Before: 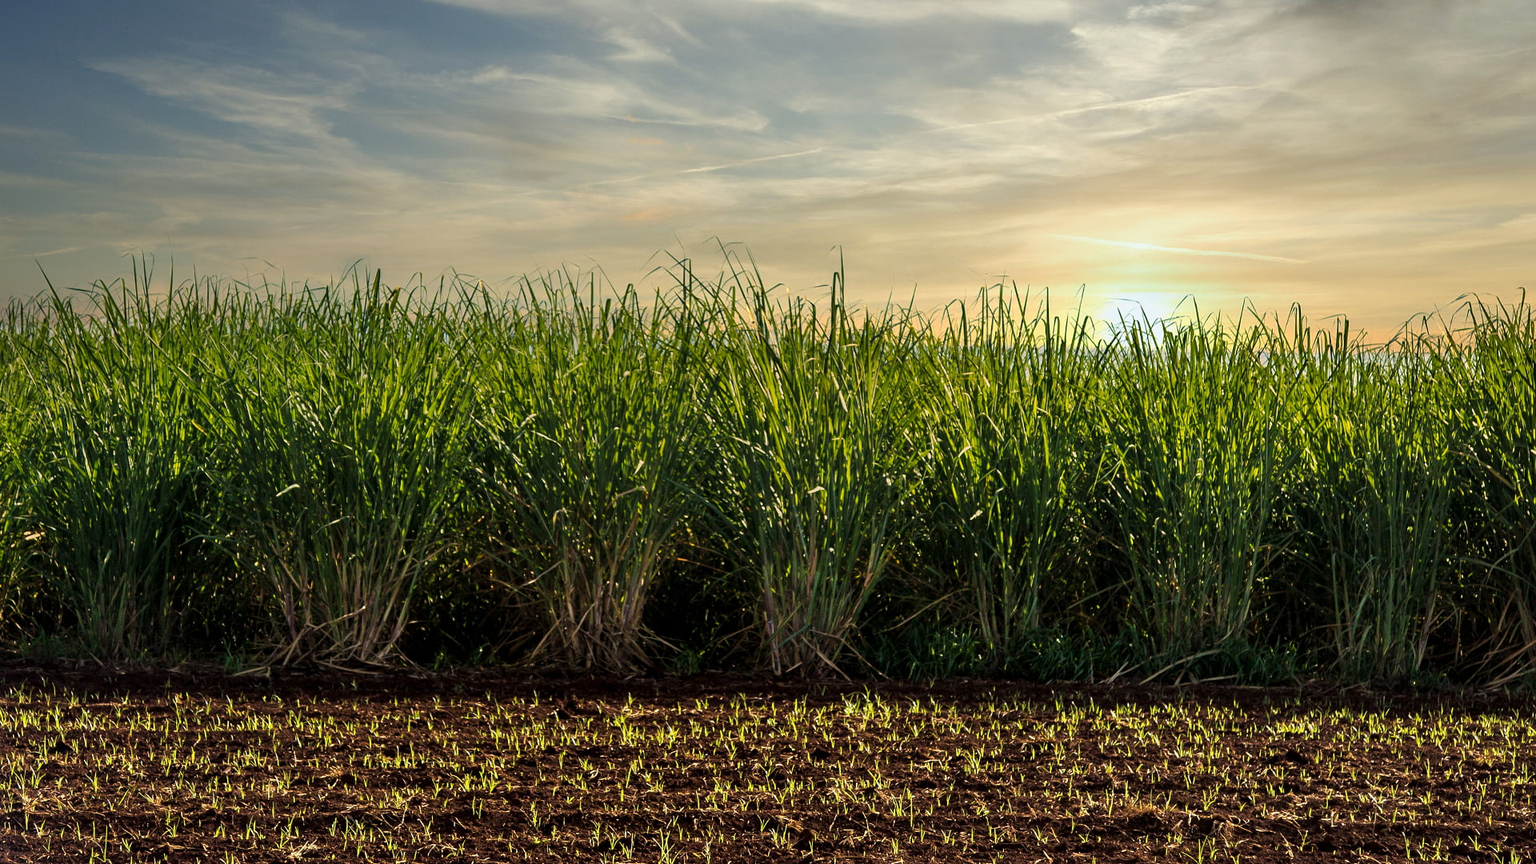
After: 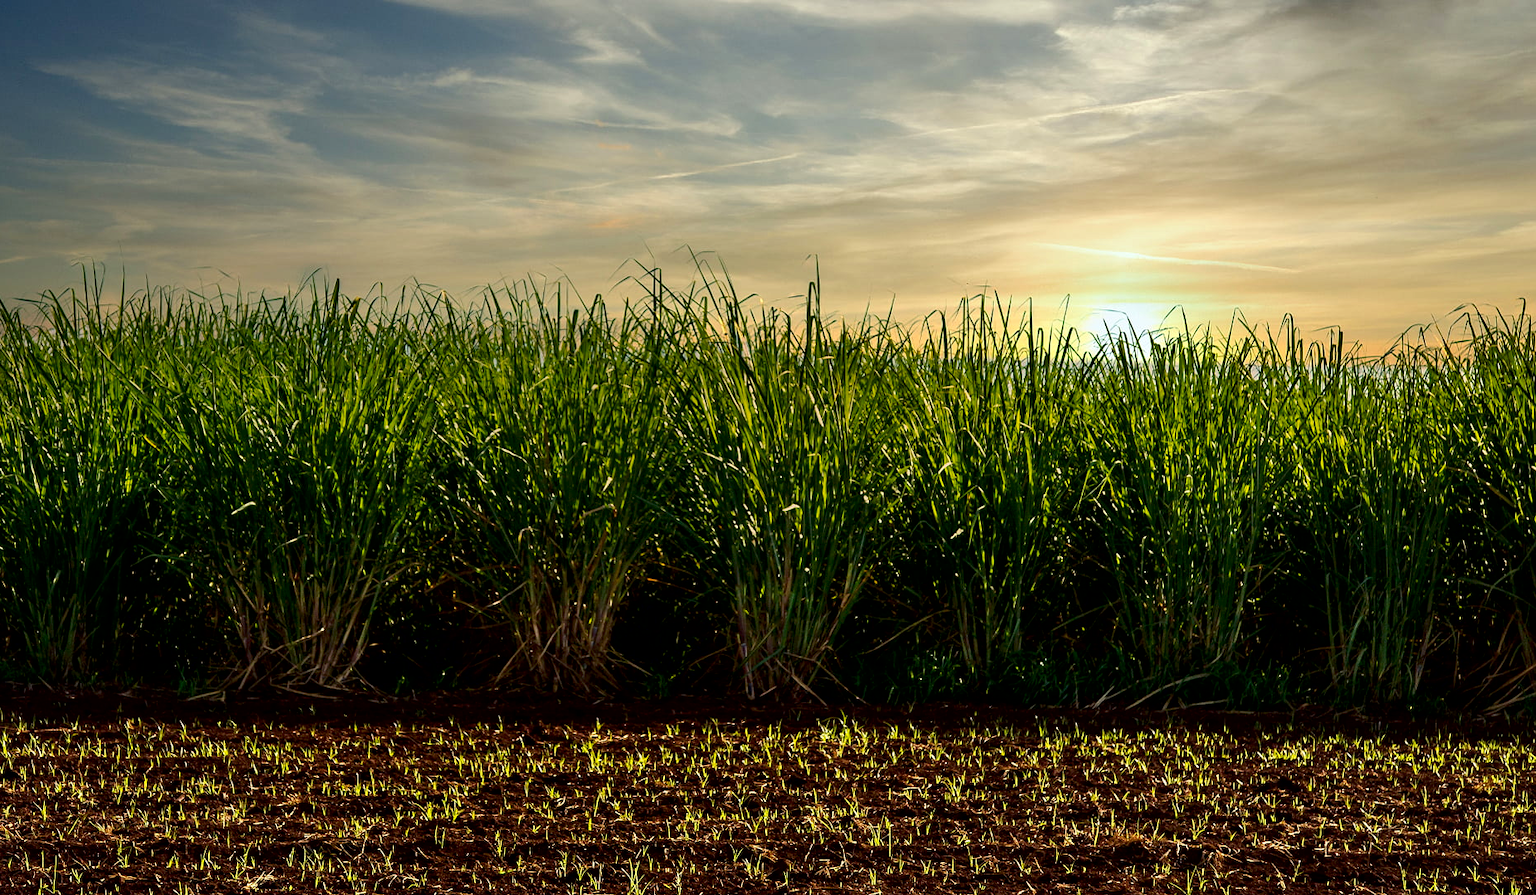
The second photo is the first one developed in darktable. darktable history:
contrast brightness saturation: contrast 0.068, brightness -0.137, saturation 0.115
exposure: black level correction 0.007, exposure 0.097 EV, compensate exposure bias true, compensate highlight preservation false
crop and rotate: left 3.469%
